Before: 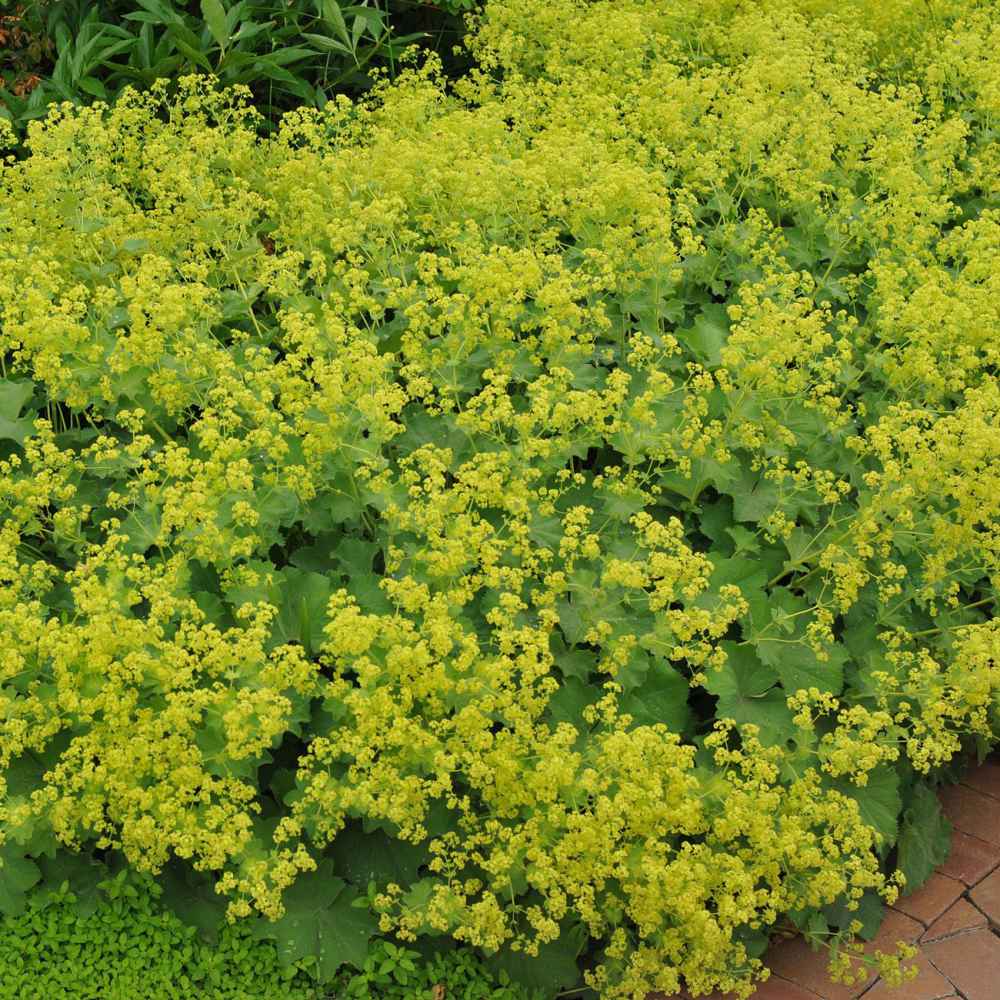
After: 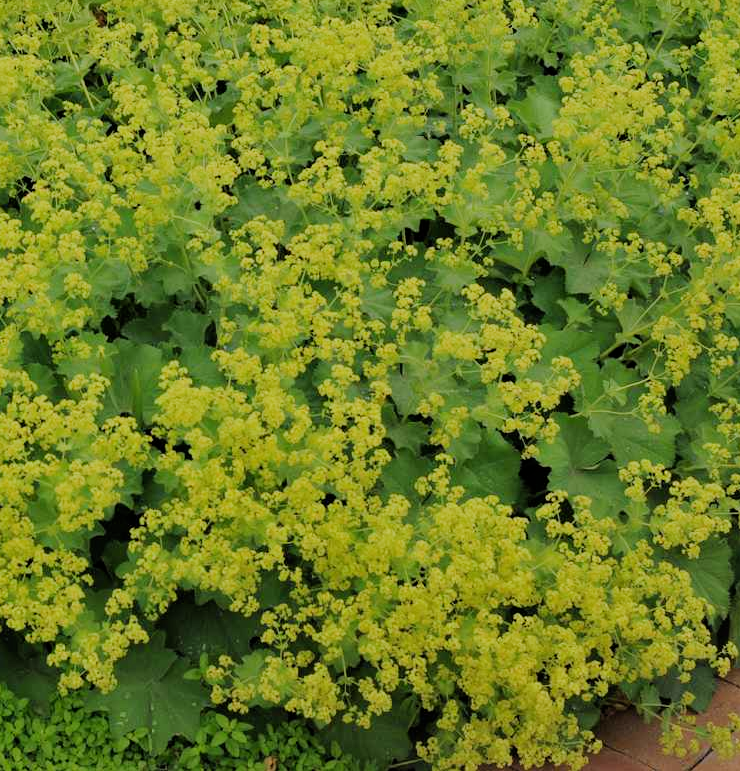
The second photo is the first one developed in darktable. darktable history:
crop: left 16.871%, top 22.857%, right 9.116%
filmic rgb: black relative exposure -6.98 EV, white relative exposure 5.63 EV, hardness 2.86
